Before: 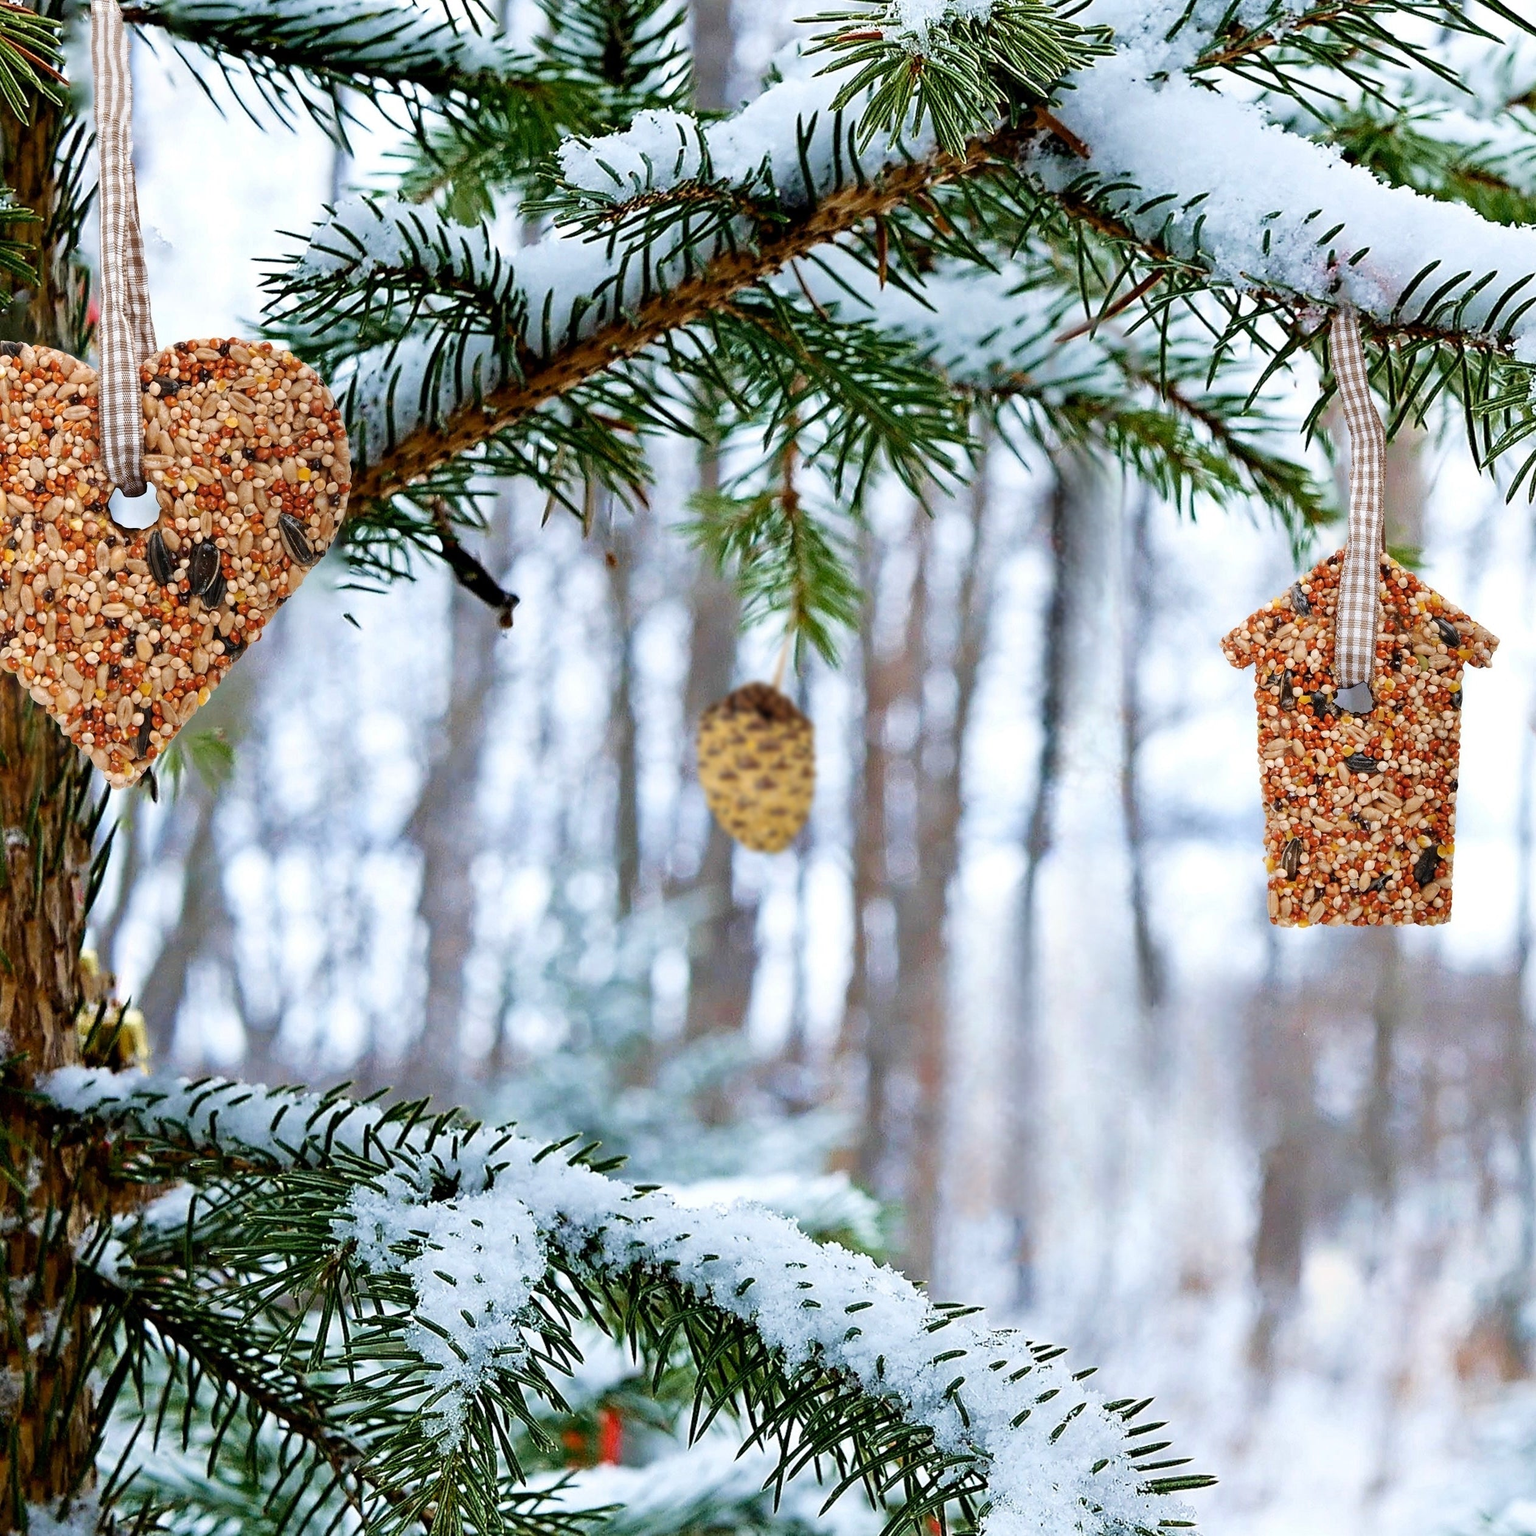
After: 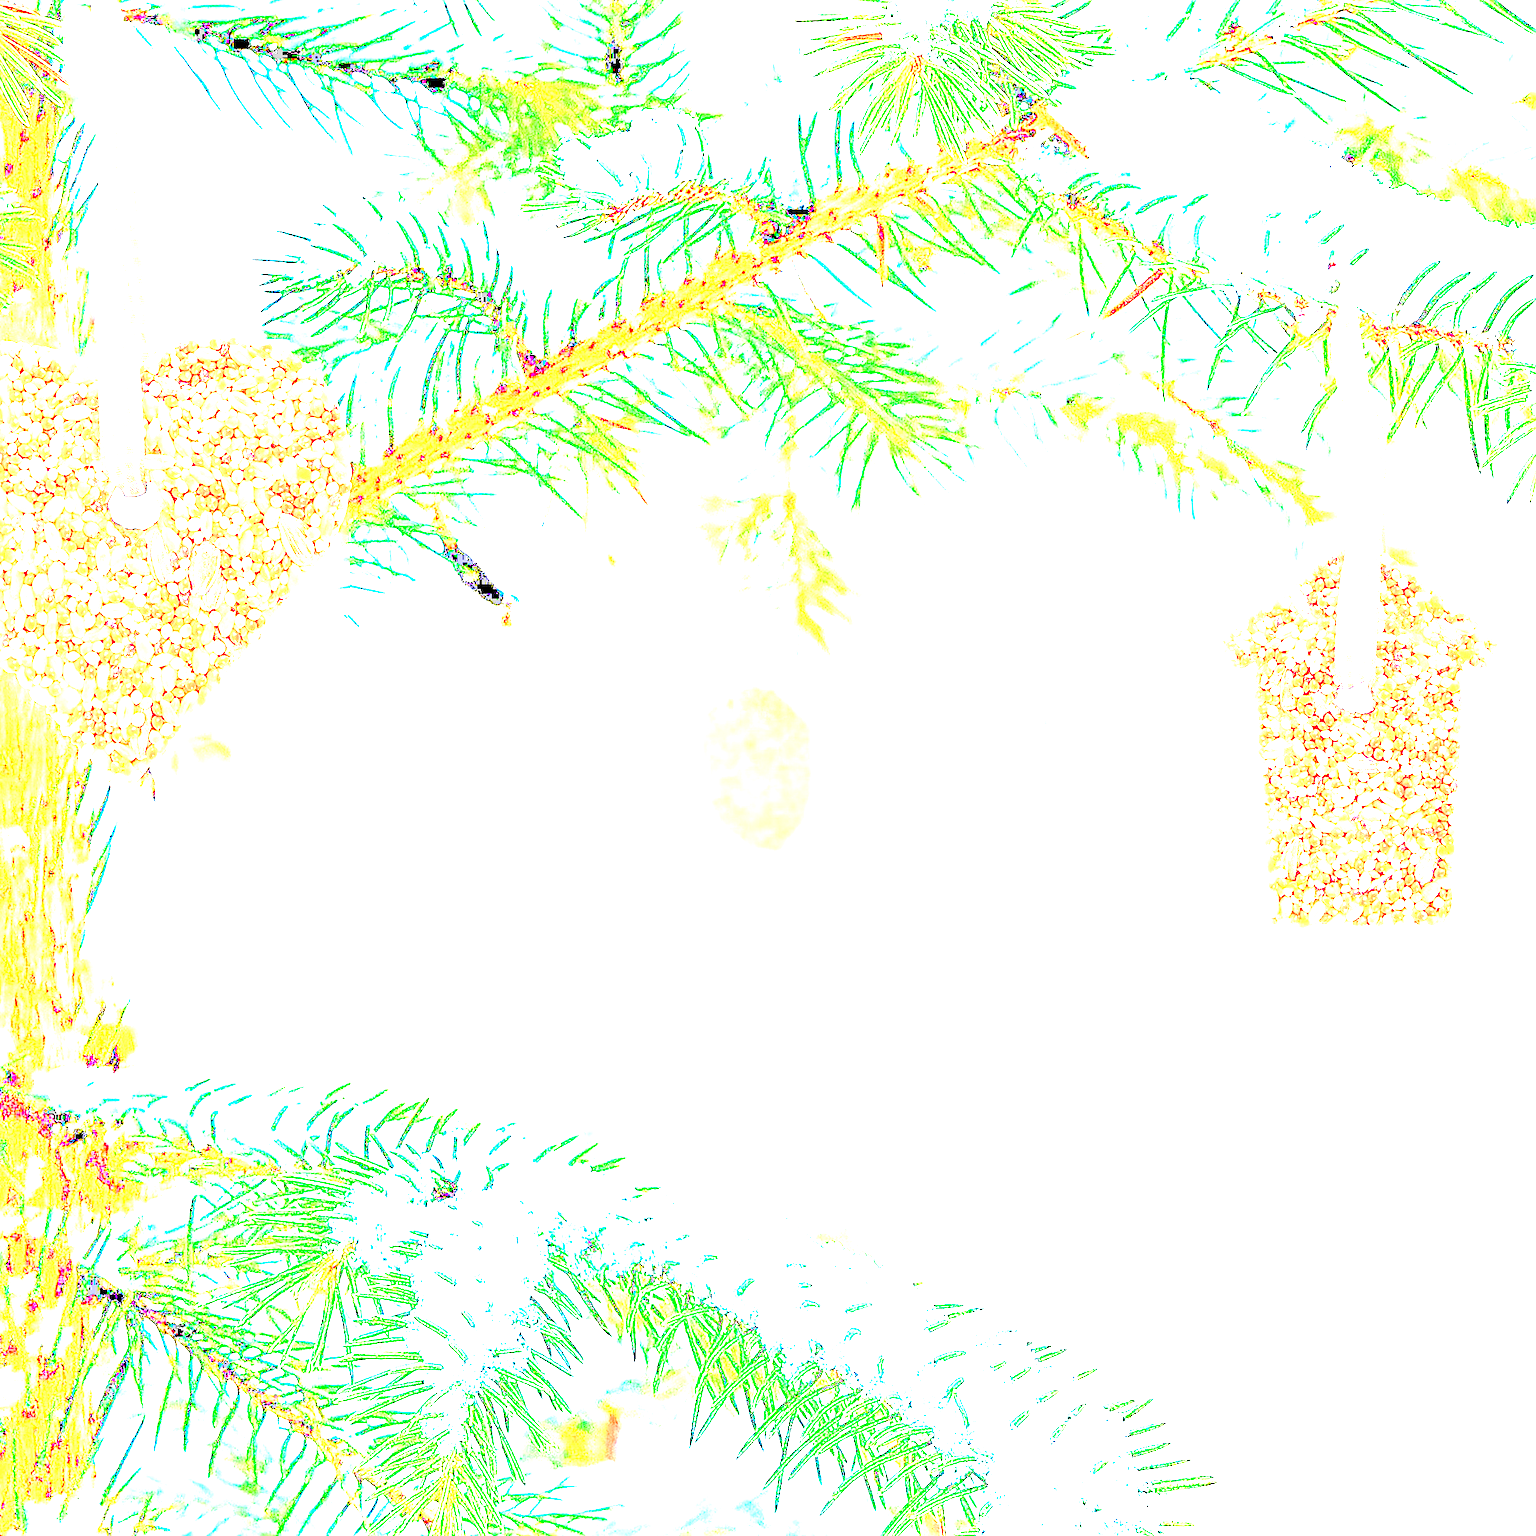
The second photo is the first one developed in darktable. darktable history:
sharpen: amount 0.496
levels: levels [0.246, 0.256, 0.506]
exposure: exposure 7.978 EV, compensate highlight preservation false
